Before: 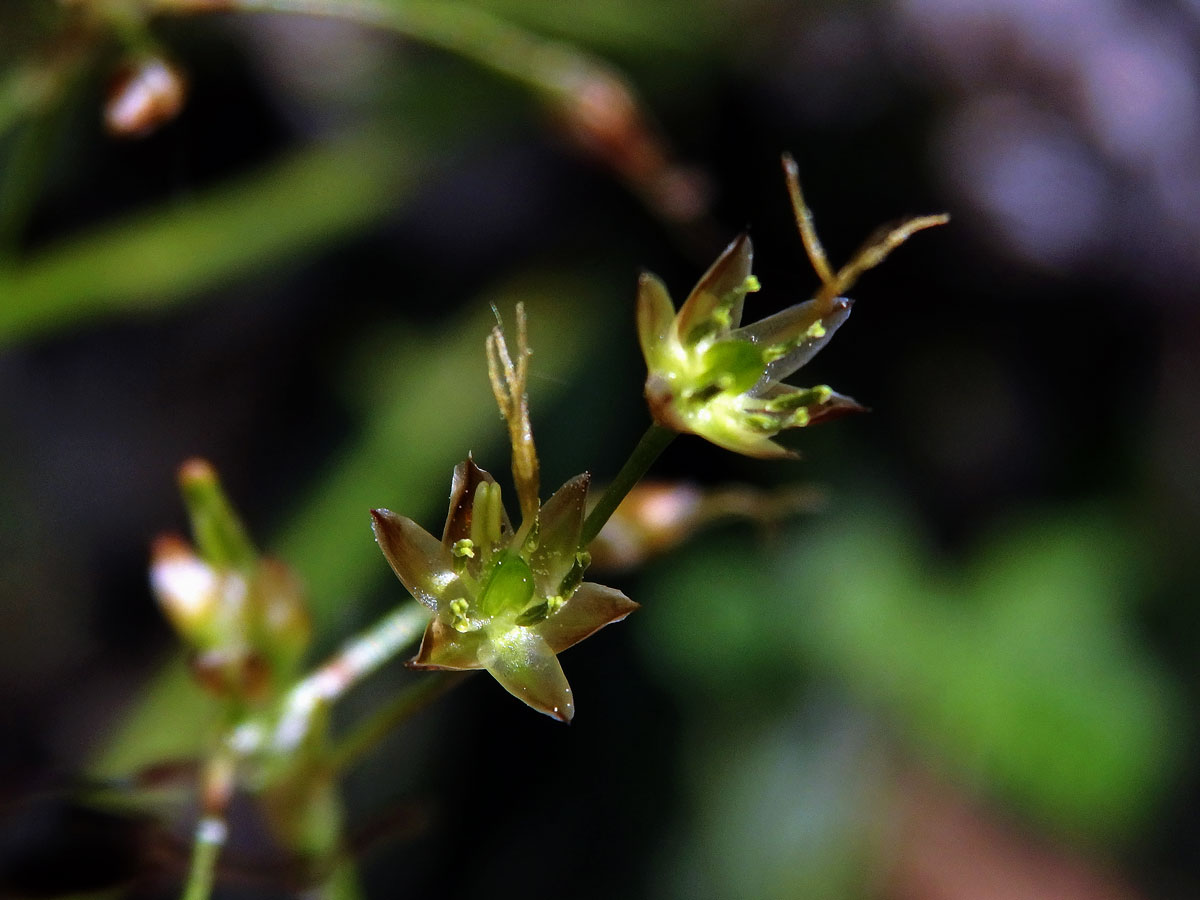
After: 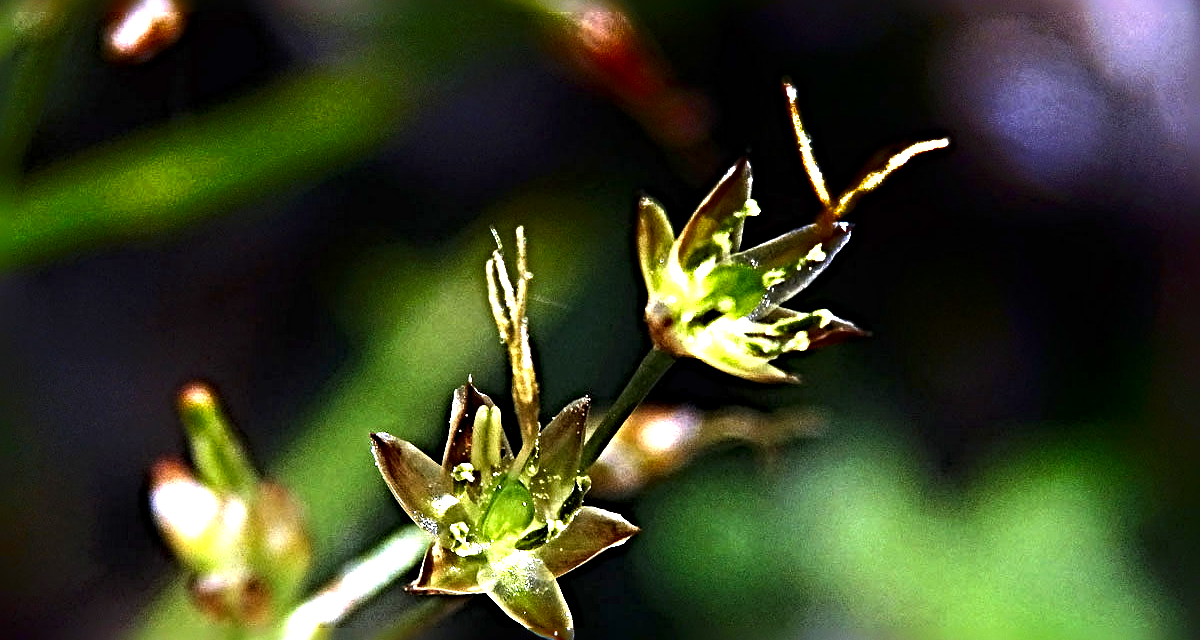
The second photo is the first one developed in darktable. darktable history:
exposure: black level correction 0, exposure 1.2 EV, compensate exposure bias true, compensate highlight preservation false
crop and rotate: top 8.553%, bottom 20.264%
sharpen: radius 6.294, amount 1.79, threshold 0.097
shadows and highlights: shadows -89.22, highlights 89.09, soften with gaussian
